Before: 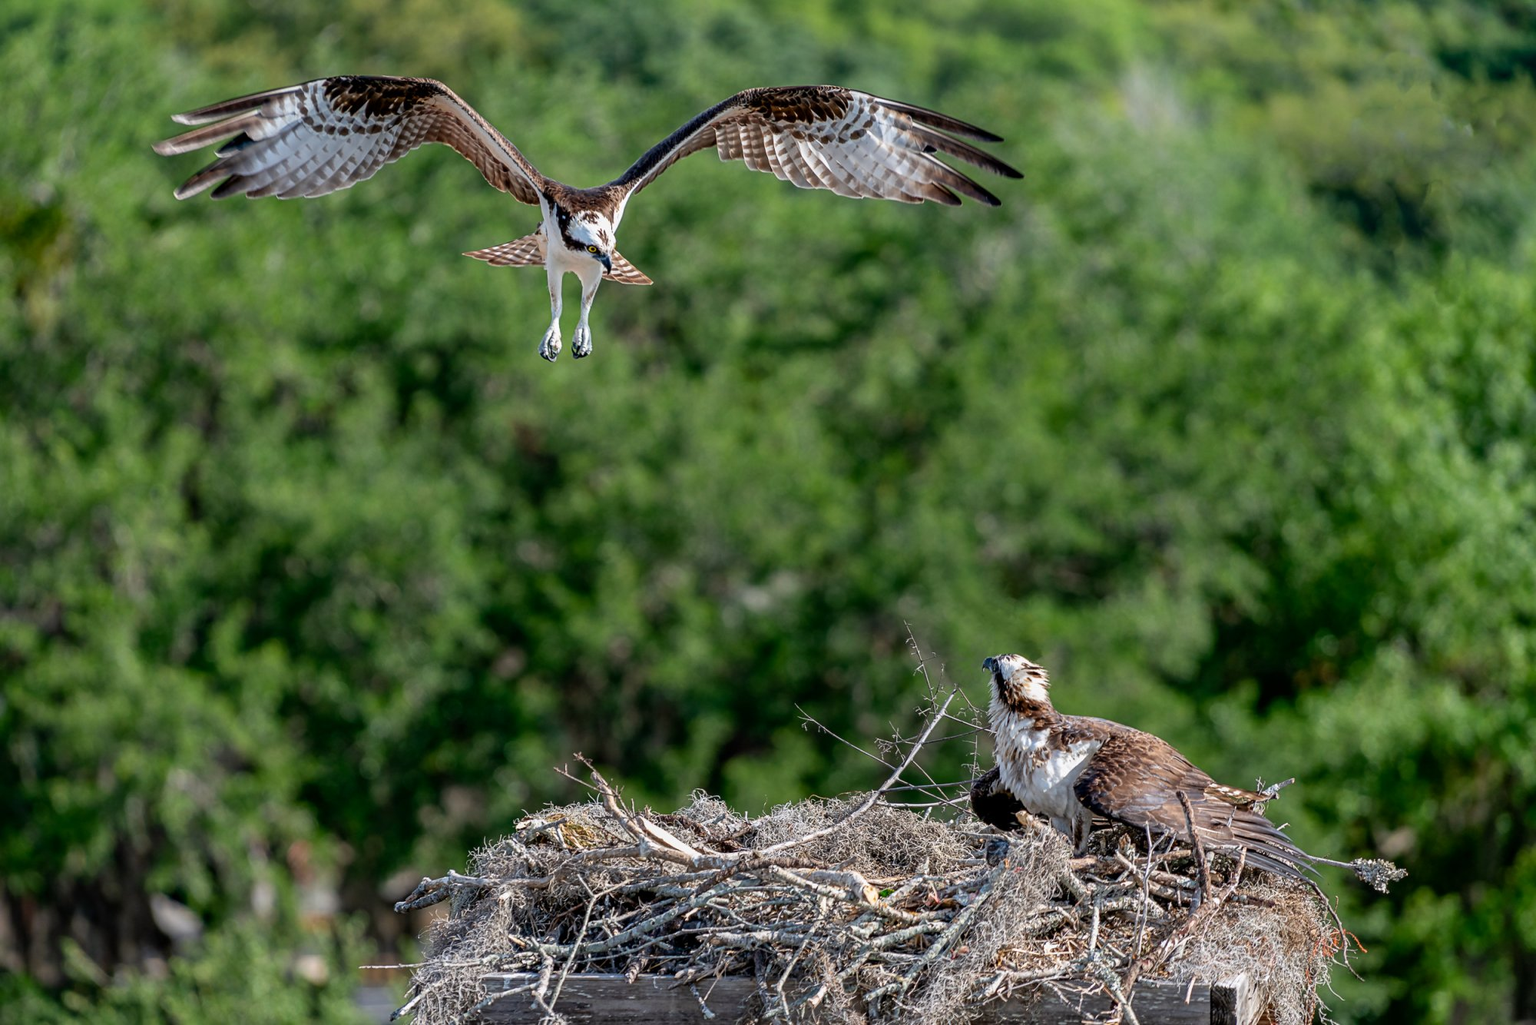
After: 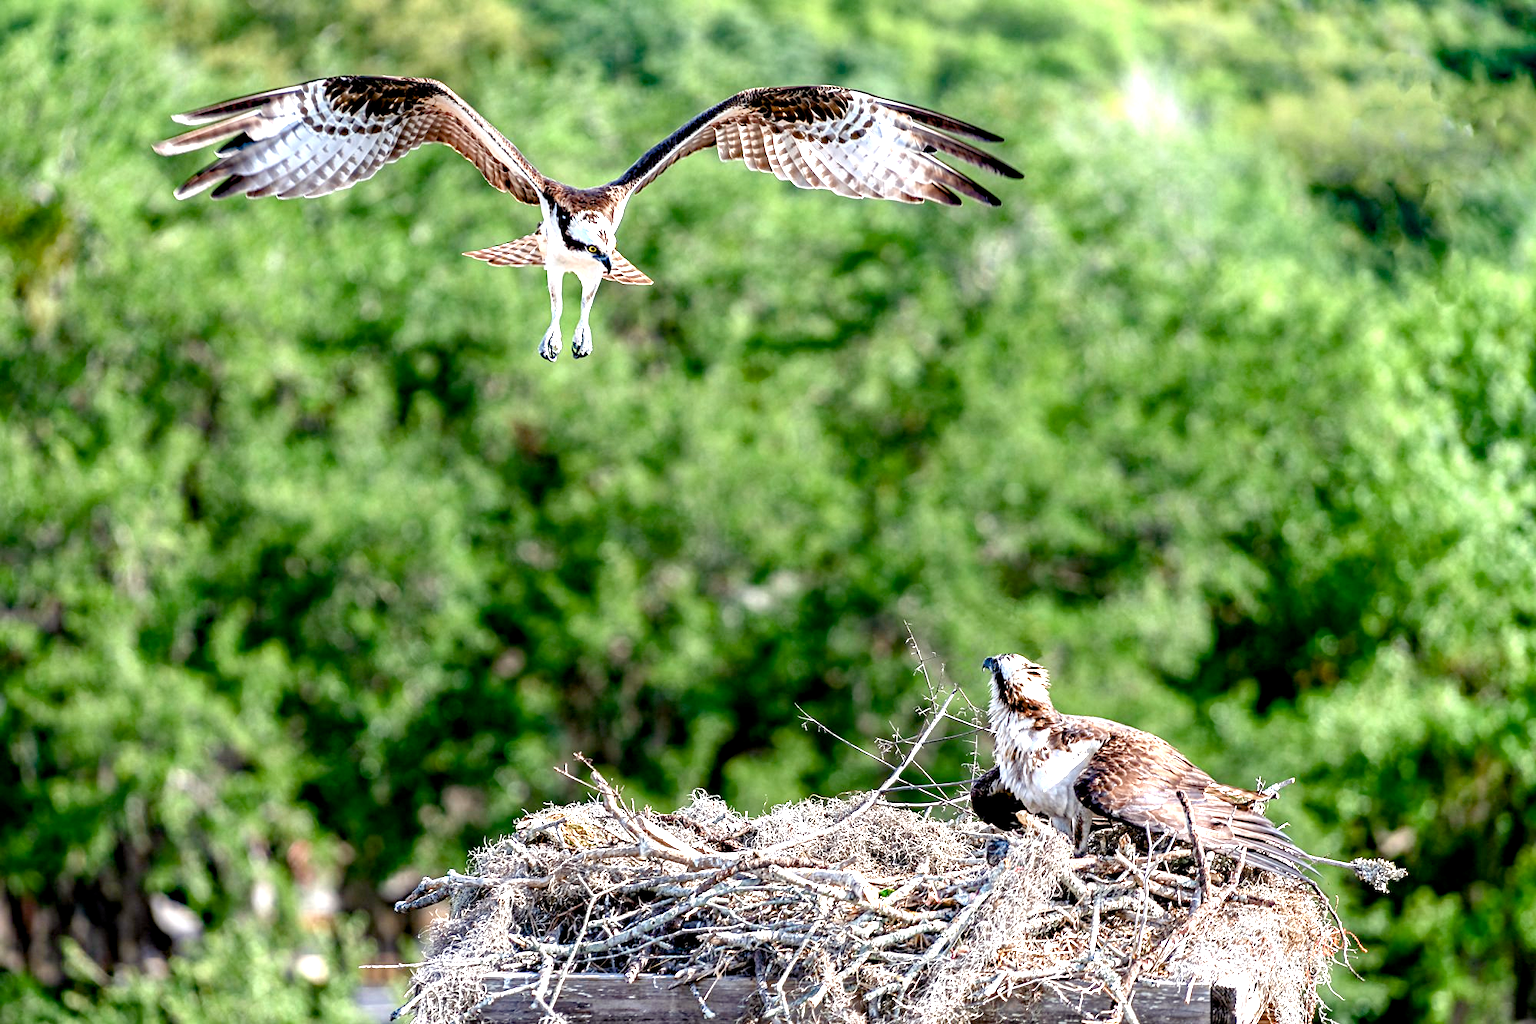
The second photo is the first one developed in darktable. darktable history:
exposure: black level correction 0, exposure 1.474 EV, compensate exposure bias true, compensate highlight preservation false
color balance rgb: shadows lift › chroma 3.326%, shadows lift › hue 280.86°, power › chroma 0.235%, power › hue 60.92°, global offset › luminance -0.844%, perceptual saturation grading › global saturation 0.86%, perceptual saturation grading › highlights -24.877%, perceptual saturation grading › shadows 29.384%, contrast 5.012%
haze removal: compatibility mode true, adaptive false
